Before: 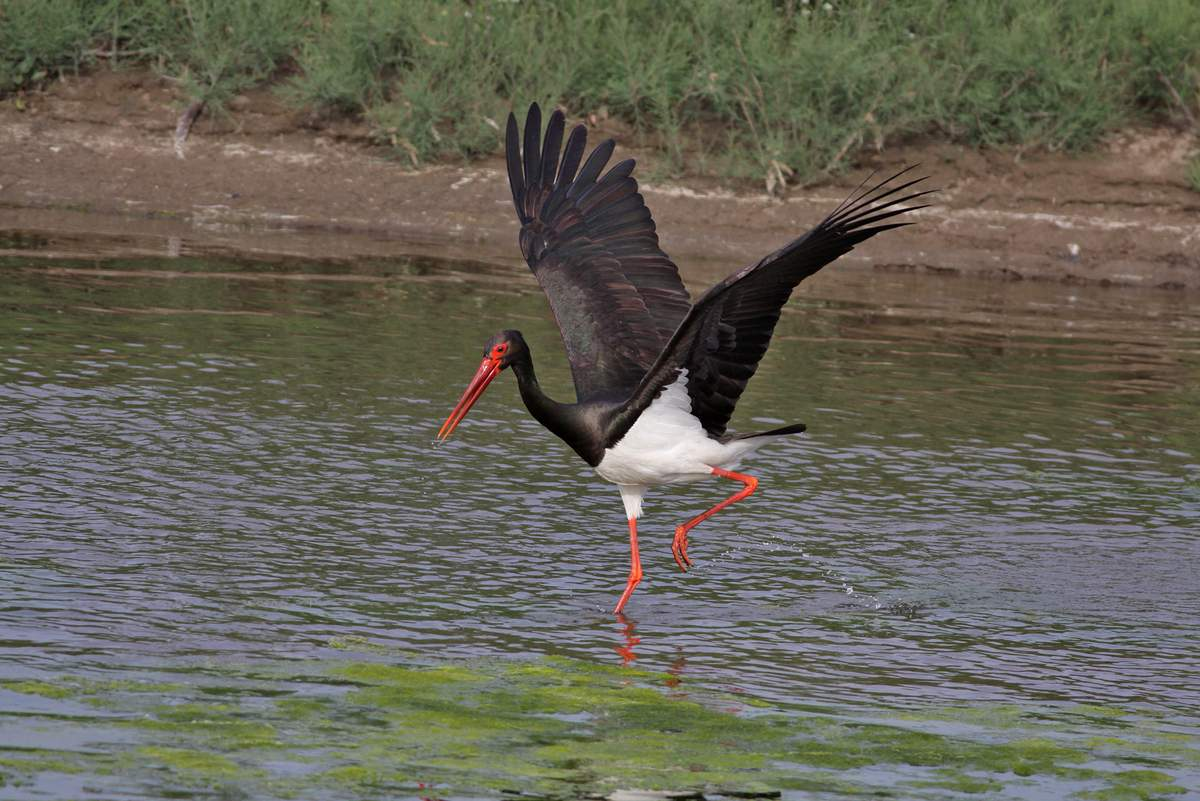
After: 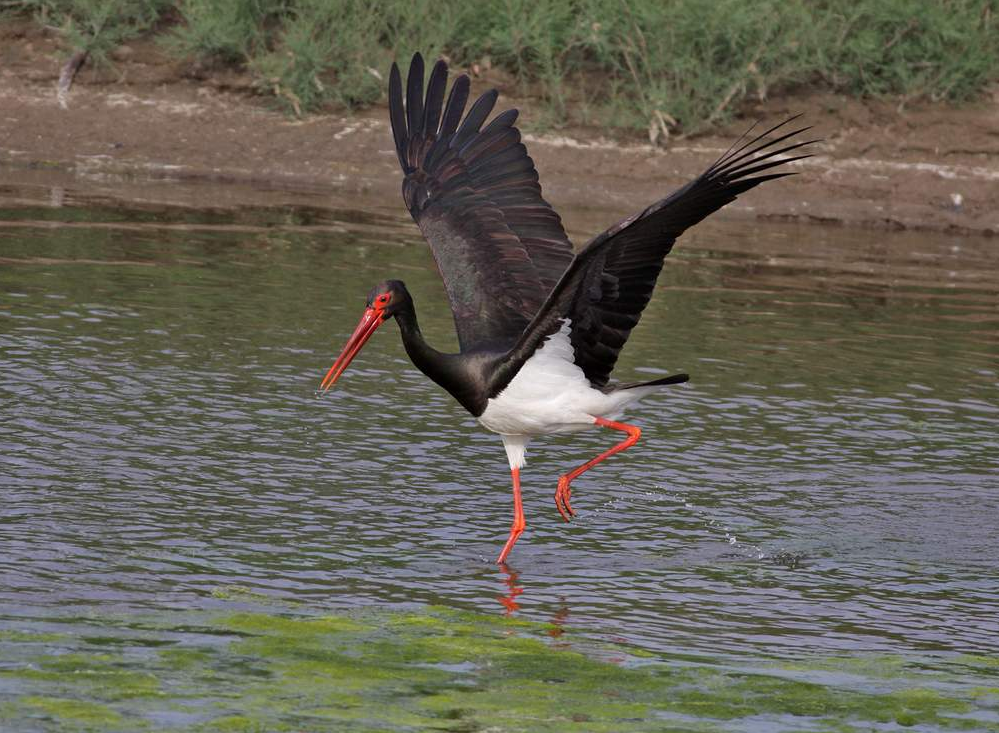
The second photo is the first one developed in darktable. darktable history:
tone equalizer: edges refinement/feathering 500, mask exposure compensation -1.57 EV, preserve details no
color zones: curves: ch0 [(0, 0.5) (0.143, 0.5) (0.286, 0.5) (0.429, 0.495) (0.571, 0.437) (0.714, 0.44) (0.857, 0.496) (1, 0.5)]
crop: left 9.812%, top 6.267%, right 6.936%, bottom 2.163%
